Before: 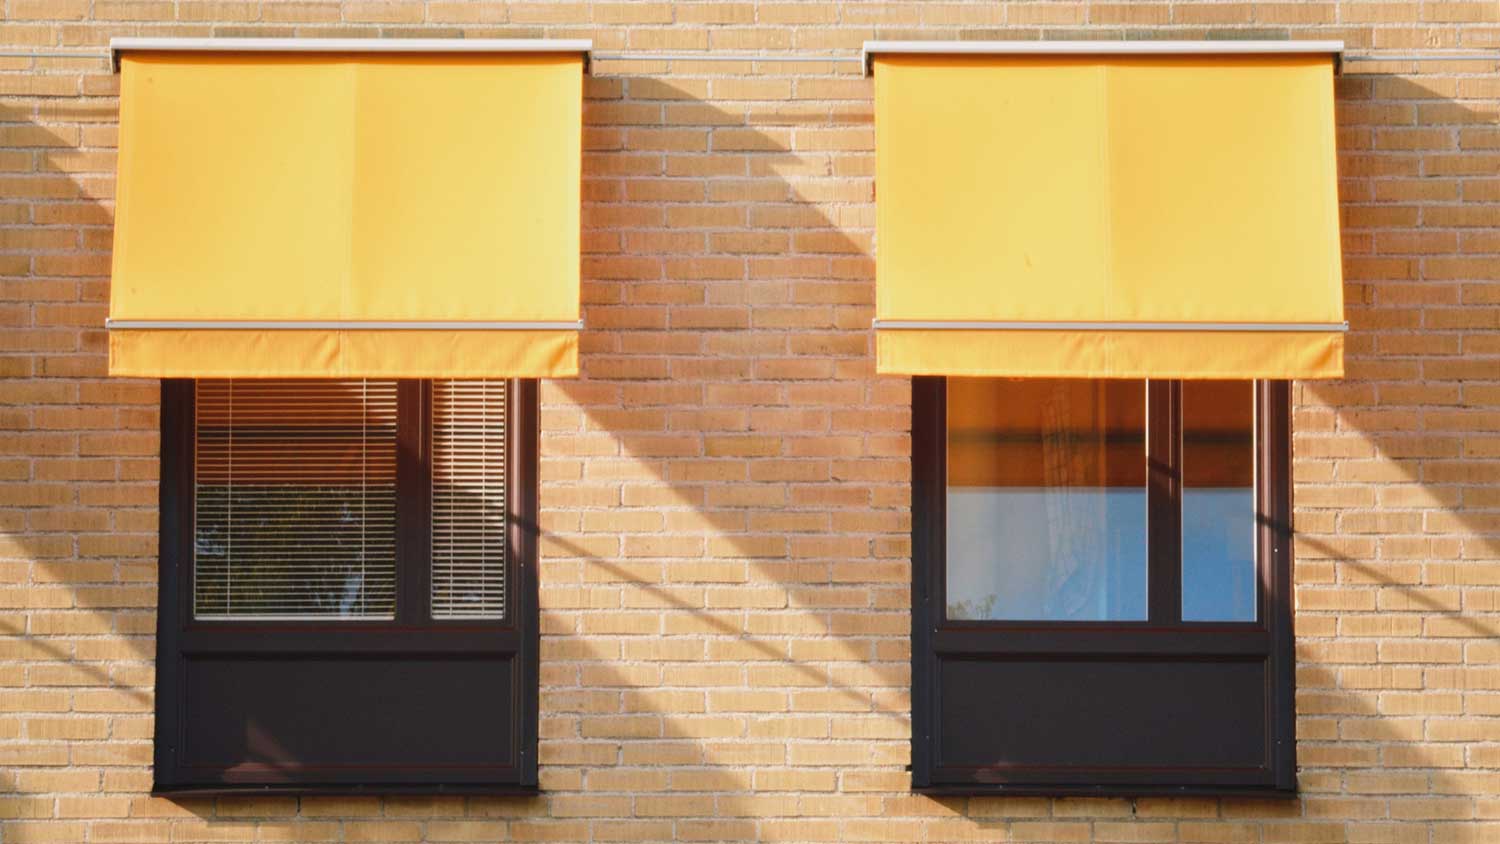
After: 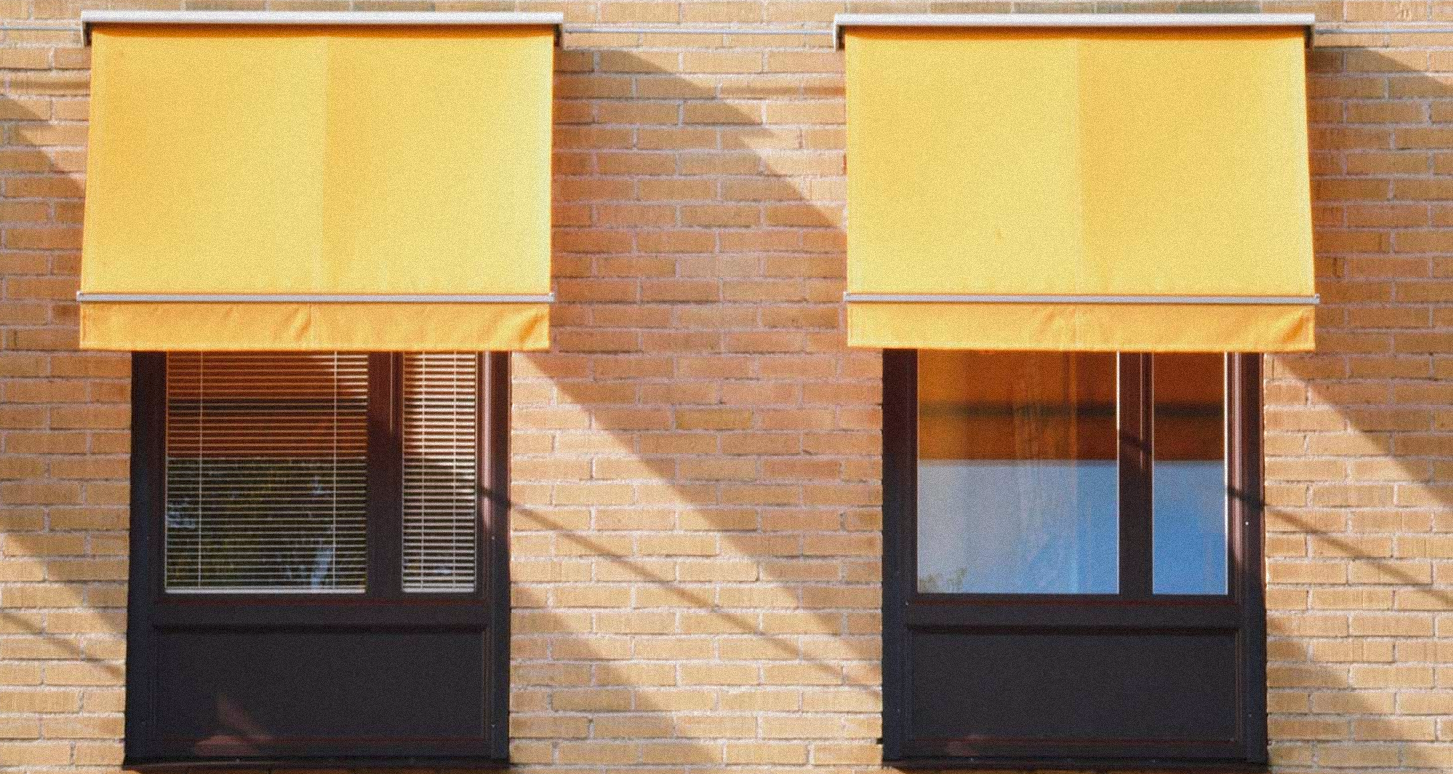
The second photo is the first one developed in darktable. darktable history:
split-toning: shadows › saturation 0.61, highlights › saturation 0.58, balance -28.74, compress 87.36%
grain: mid-tones bias 0%
crop: left 1.964%, top 3.251%, right 1.122%, bottom 4.933%
white balance: red 0.984, blue 1.059
